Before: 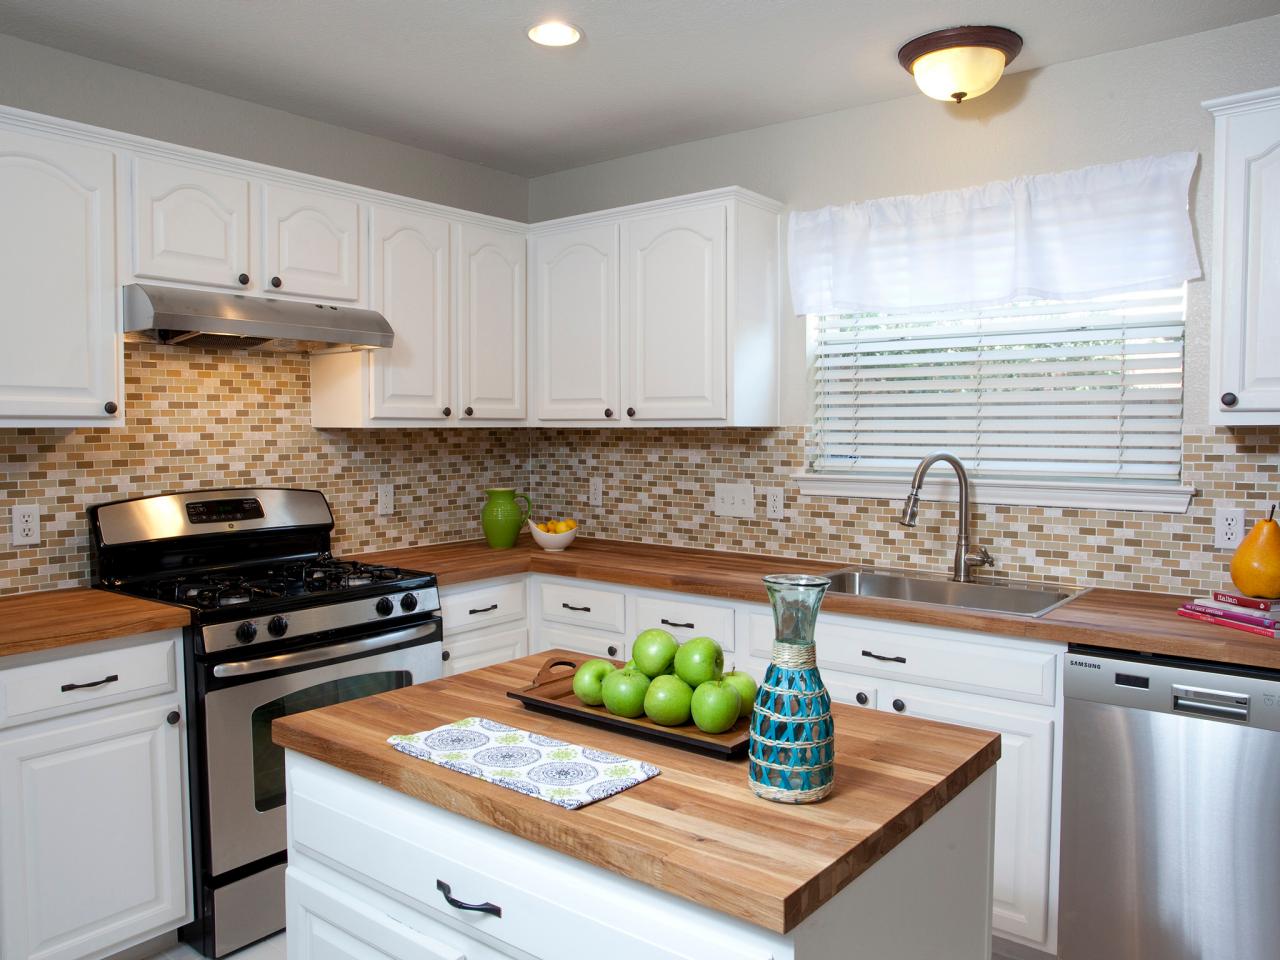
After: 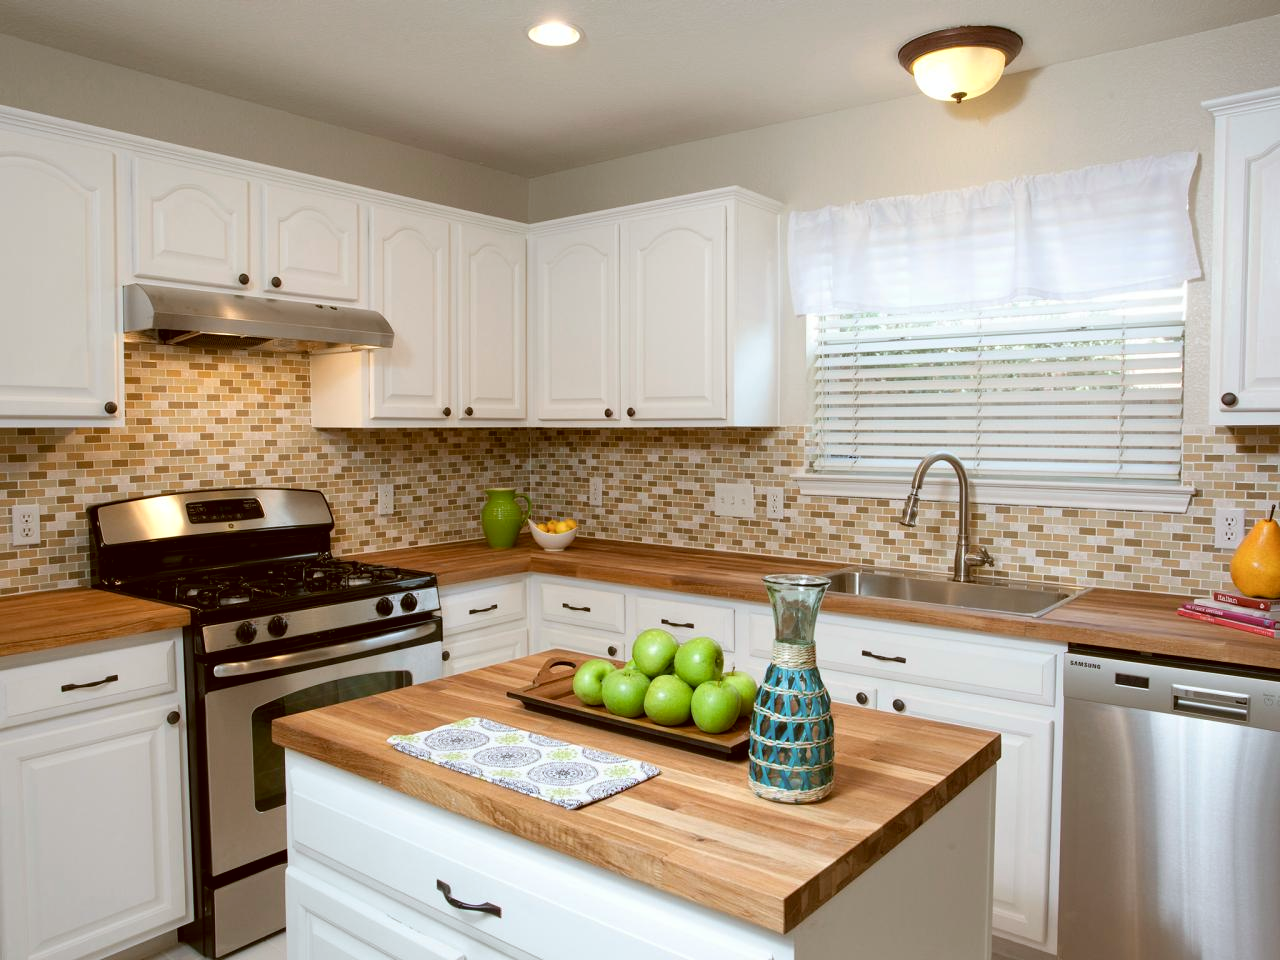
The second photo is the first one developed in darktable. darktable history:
color correction: highlights a* -0.423, highlights b* 0.168, shadows a* 5.12, shadows b* 20.77
color zones: curves: ch0 [(0, 0.558) (0.143, 0.559) (0.286, 0.529) (0.429, 0.505) (0.571, 0.5) (0.714, 0.5) (0.857, 0.5) (1, 0.558)]; ch1 [(0, 0.469) (0.01, 0.469) (0.12, 0.446) (0.248, 0.469) (0.5, 0.5) (0.748, 0.5) (0.99, 0.469) (1, 0.469)]
